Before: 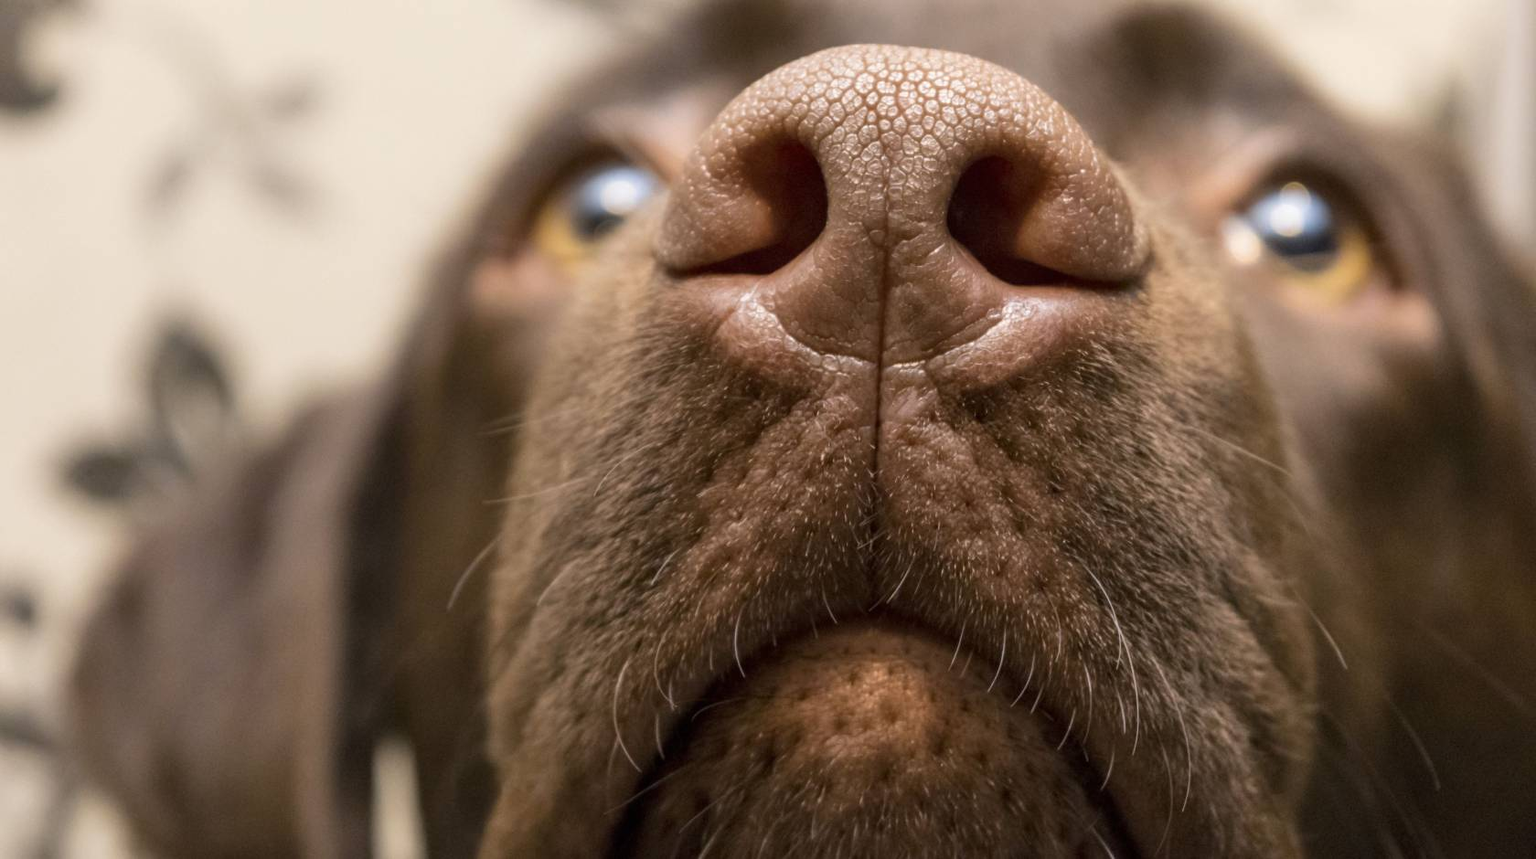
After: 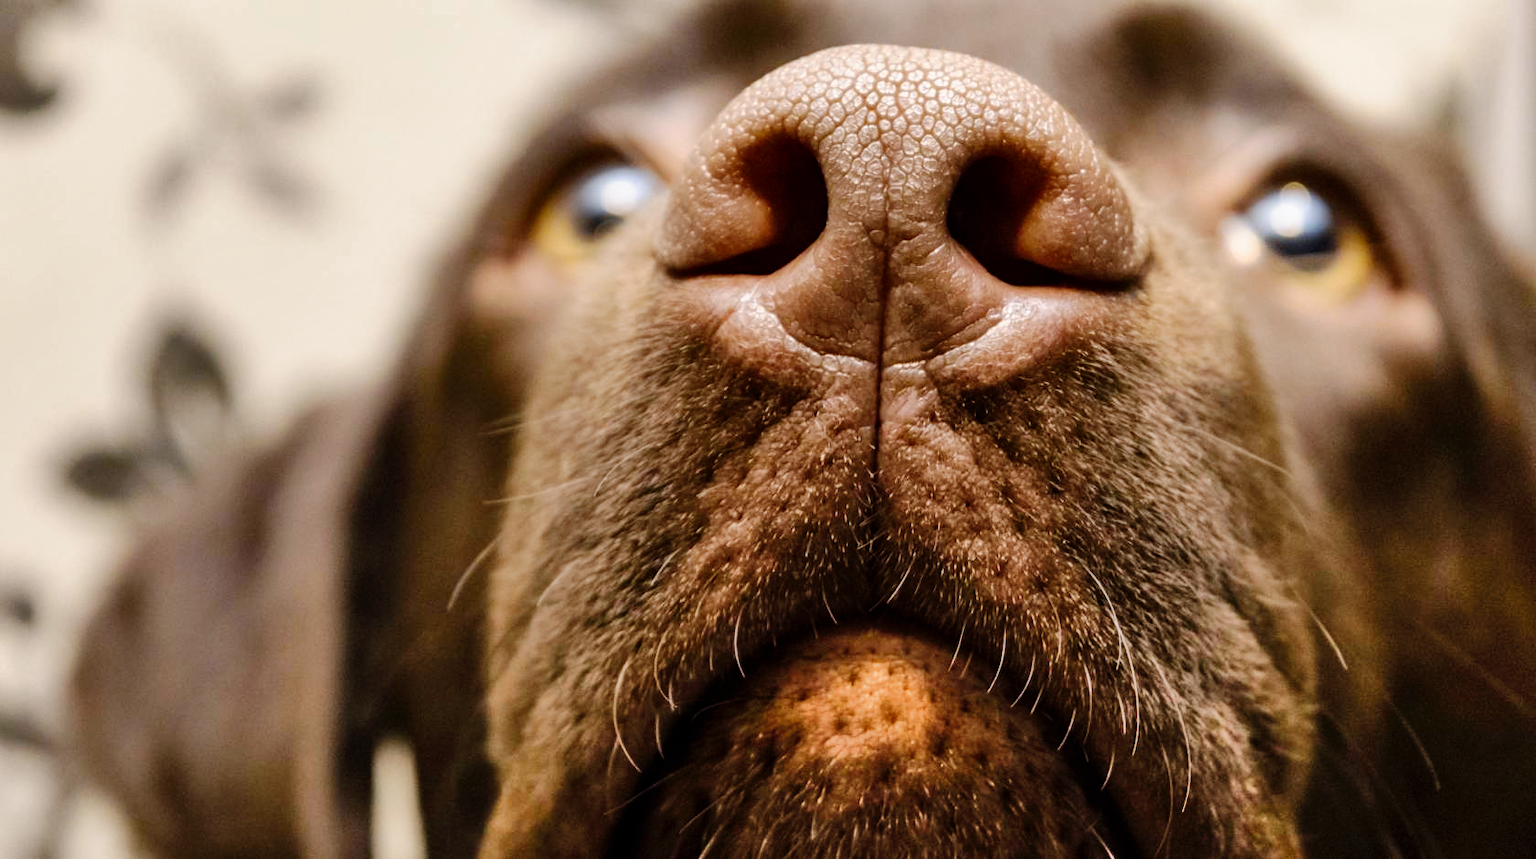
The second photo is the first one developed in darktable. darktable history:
tone curve: curves: ch0 [(0, 0) (0.003, 0) (0.011, 0.001) (0.025, 0.003) (0.044, 0.005) (0.069, 0.012) (0.1, 0.023) (0.136, 0.039) (0.177, 0.088) (0.224, 0.15) (0.277, 0.24) (0.335, 0.337) (0.399, 0.437) (0.468, 0.535) (0.543, 0.629) (0.623, 0.71) (0.709, 0.782) (0.801, 0.856) (0.898, 0.94) (1, 1)], preserve colors none
shadows and highlights: soften with gaussian
